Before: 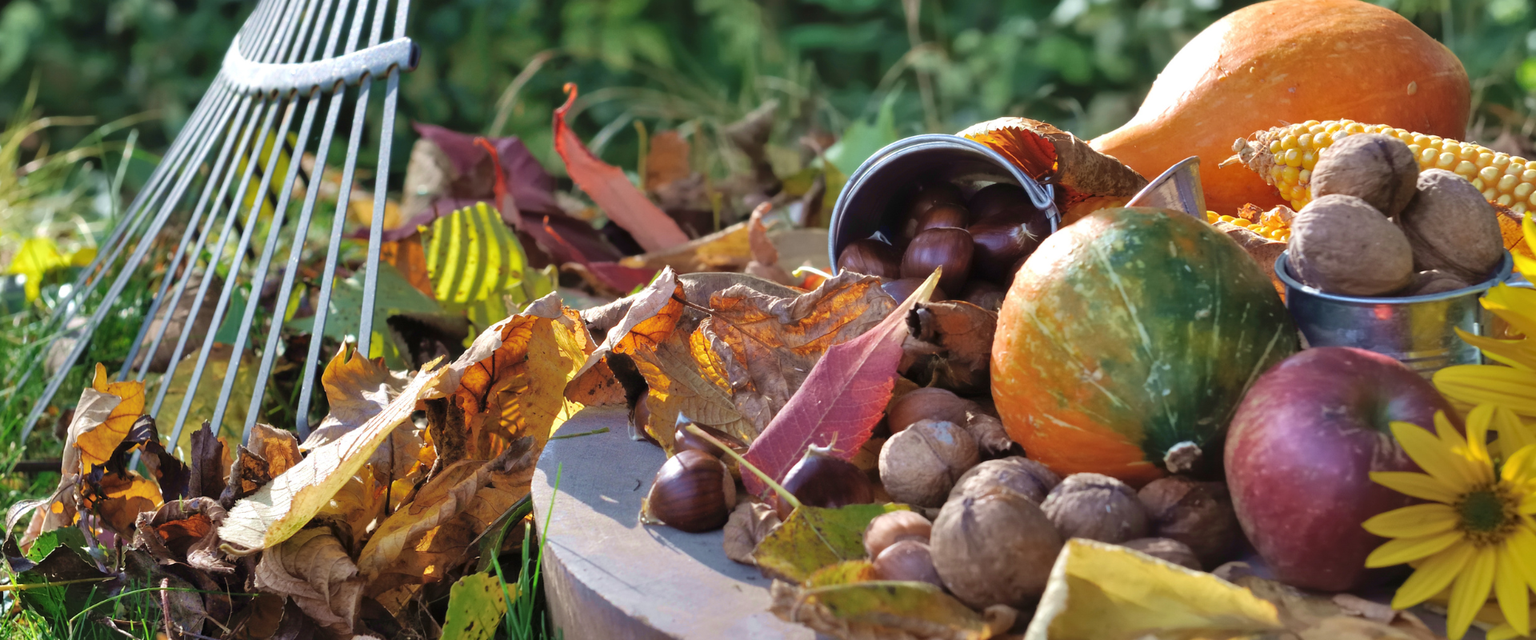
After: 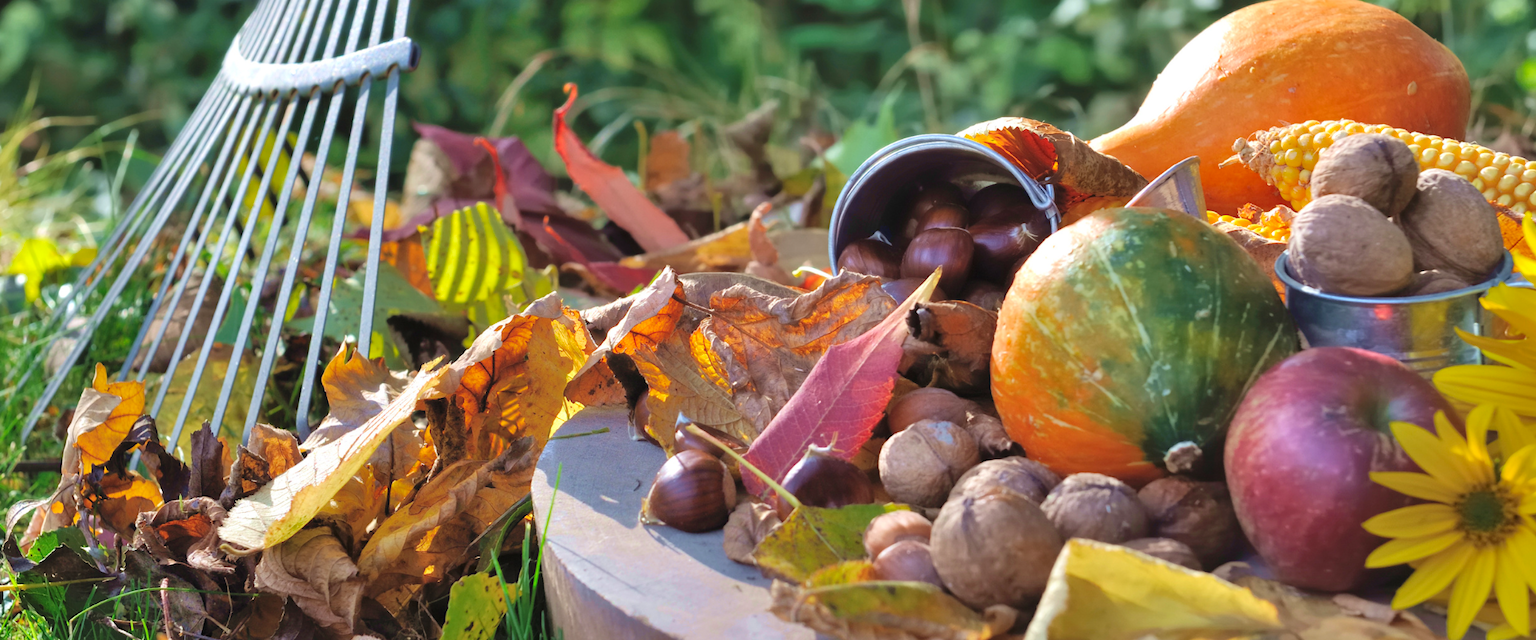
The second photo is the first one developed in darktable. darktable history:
contrast brightness saturation: brightness 0.09, saturation 0.19
